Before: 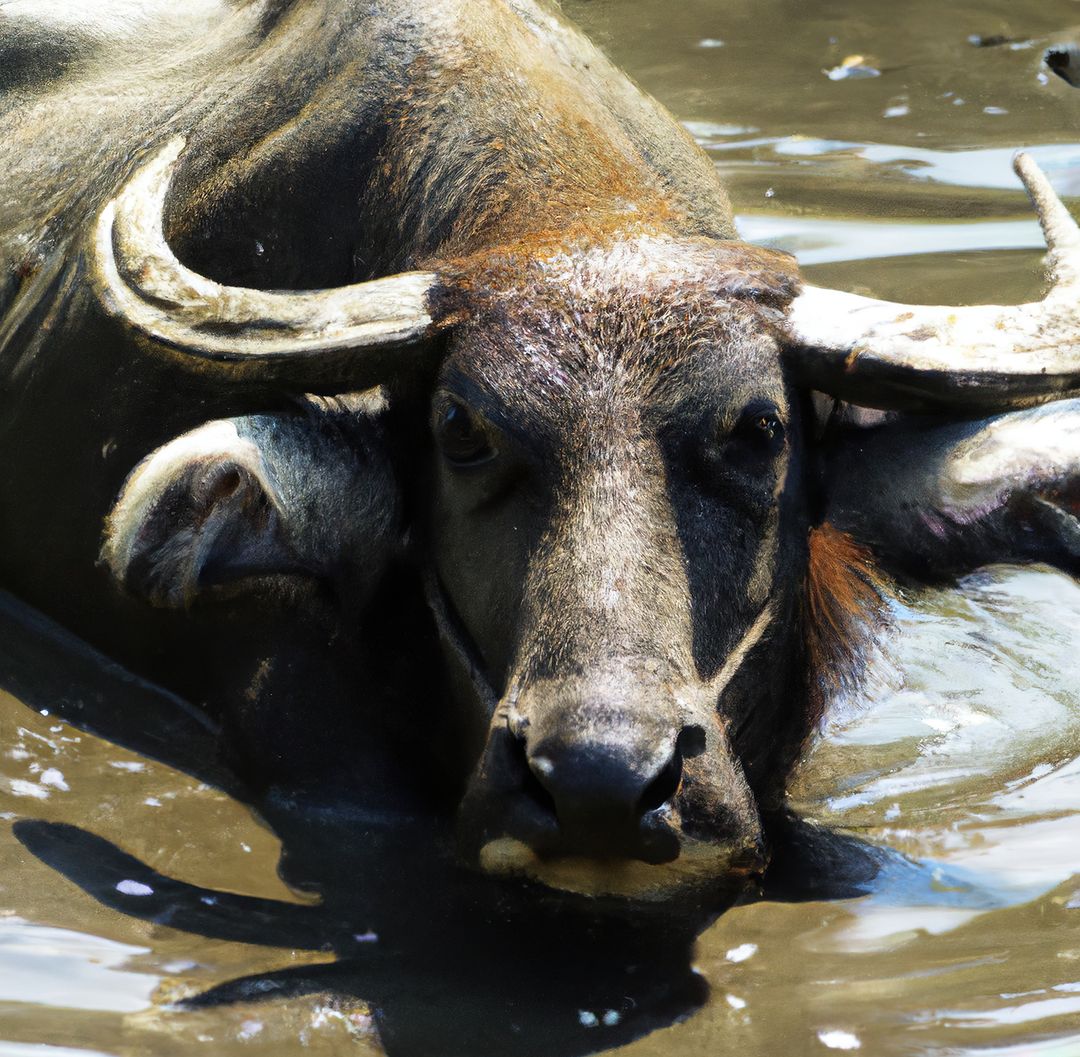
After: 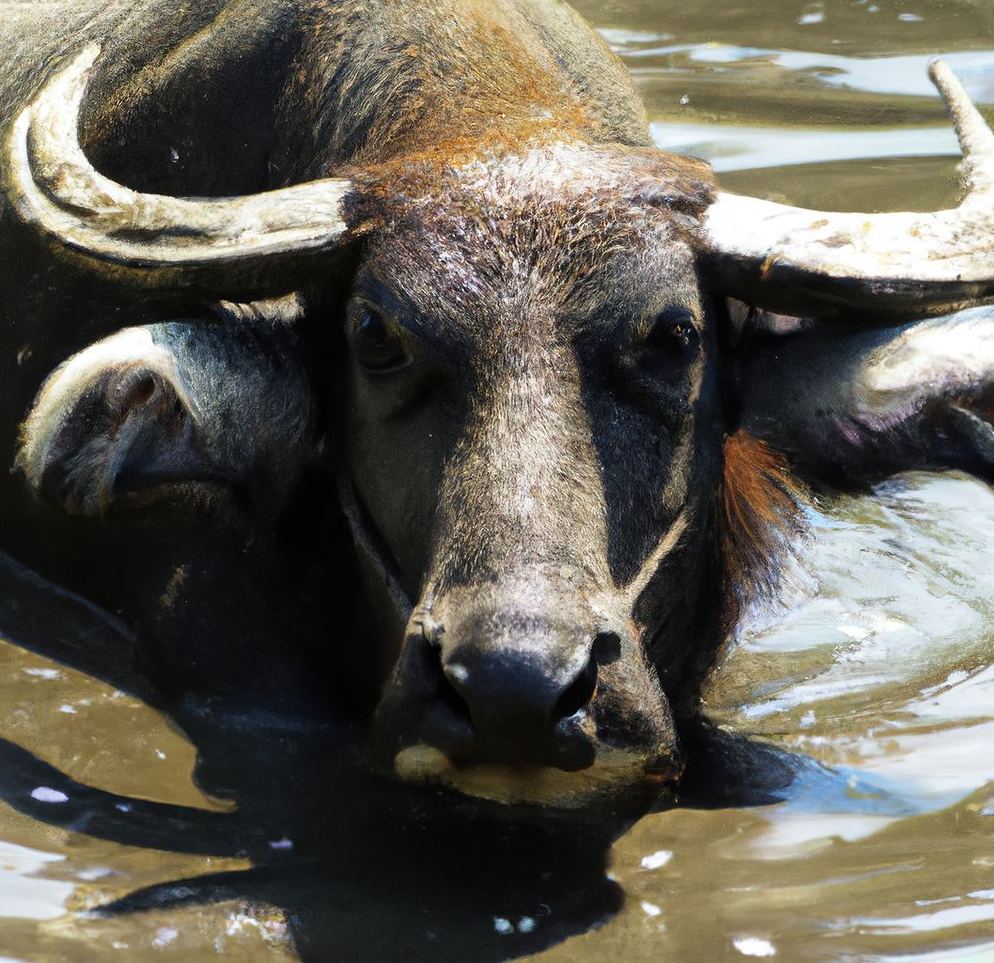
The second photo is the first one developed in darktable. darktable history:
crop and rotate: left 7.952%, top 8.837%
